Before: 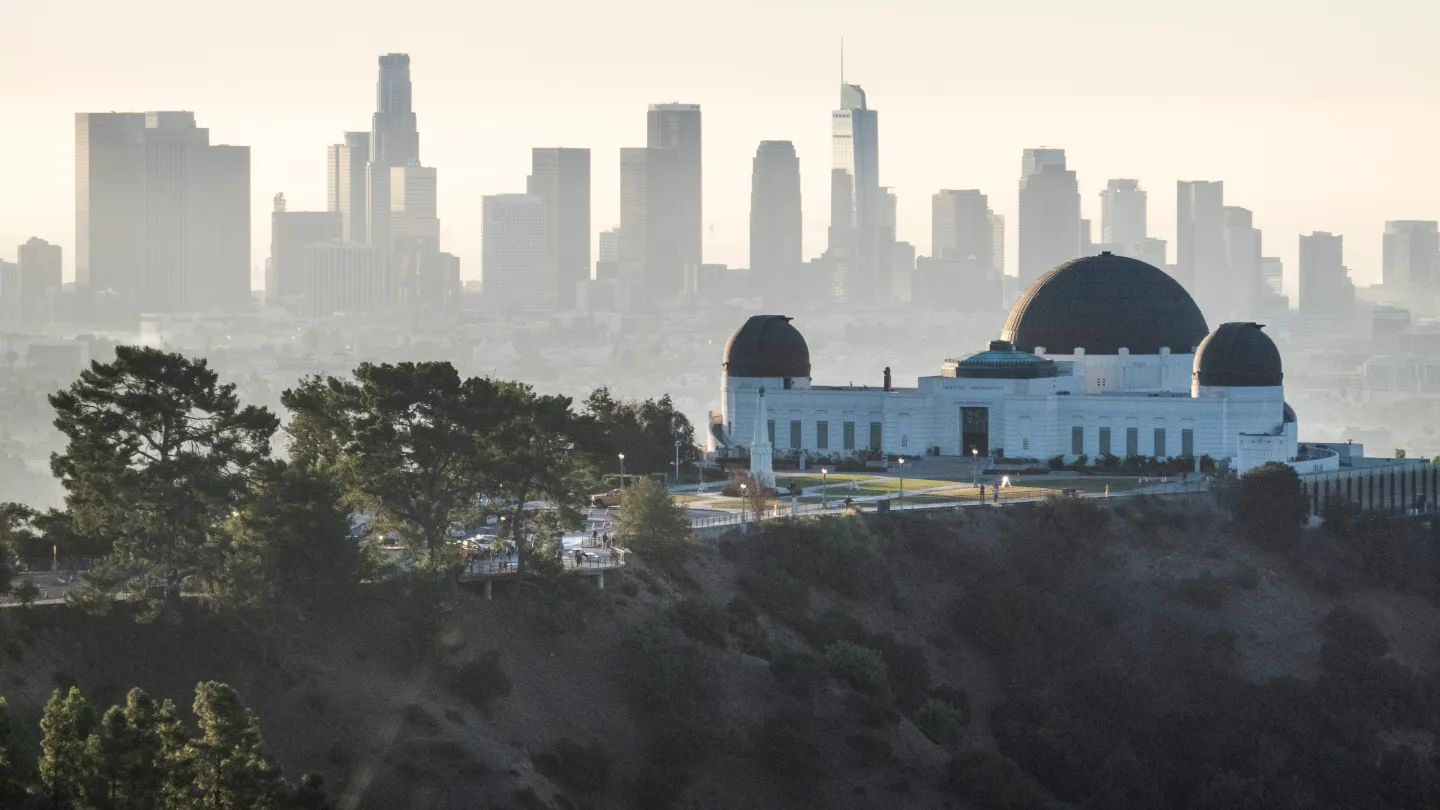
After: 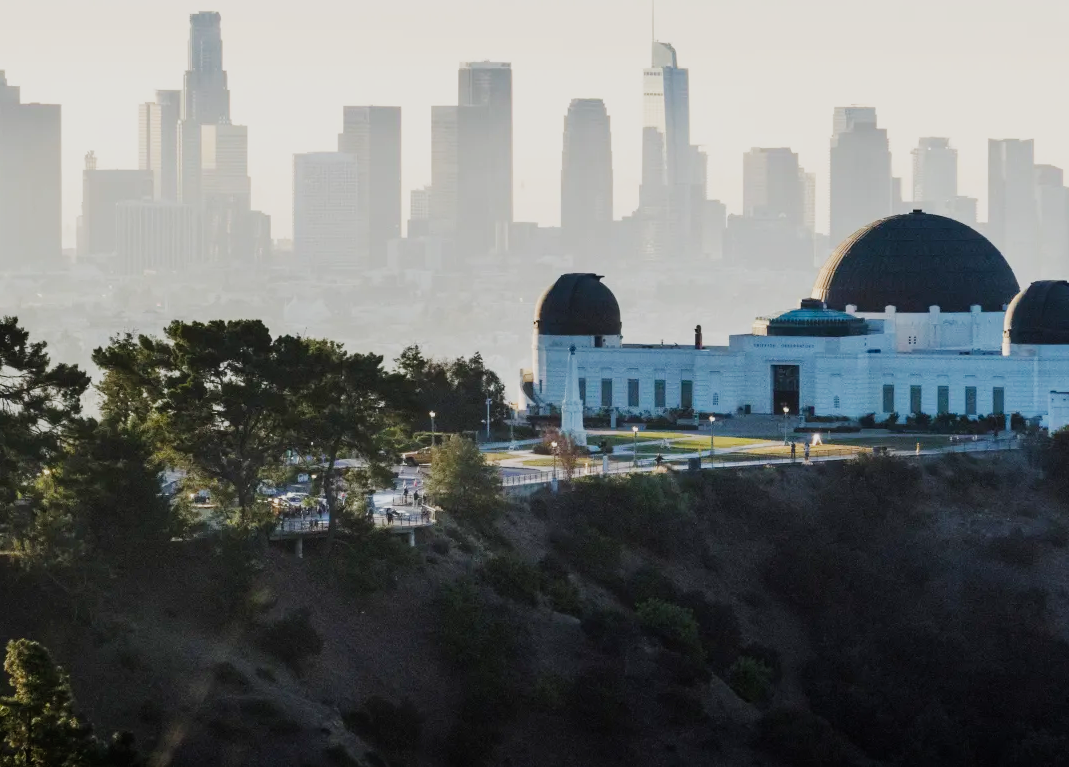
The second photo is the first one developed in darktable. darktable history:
crop and rotate: left 13.15%, top 5.251%, right 12.609%
color balance rgb: perceptual saturation grading › global saturation 20%, global vibrance 20%
sigmoid: contrast 1.7, skew -0.2, preserve hue 0%, red attenuation 0.1, red rotation 0.035, green attenuation 0.1, green rotation -0.017, blue attenuation 0.15, blue rotation -0.052, base primaries Rec2020
